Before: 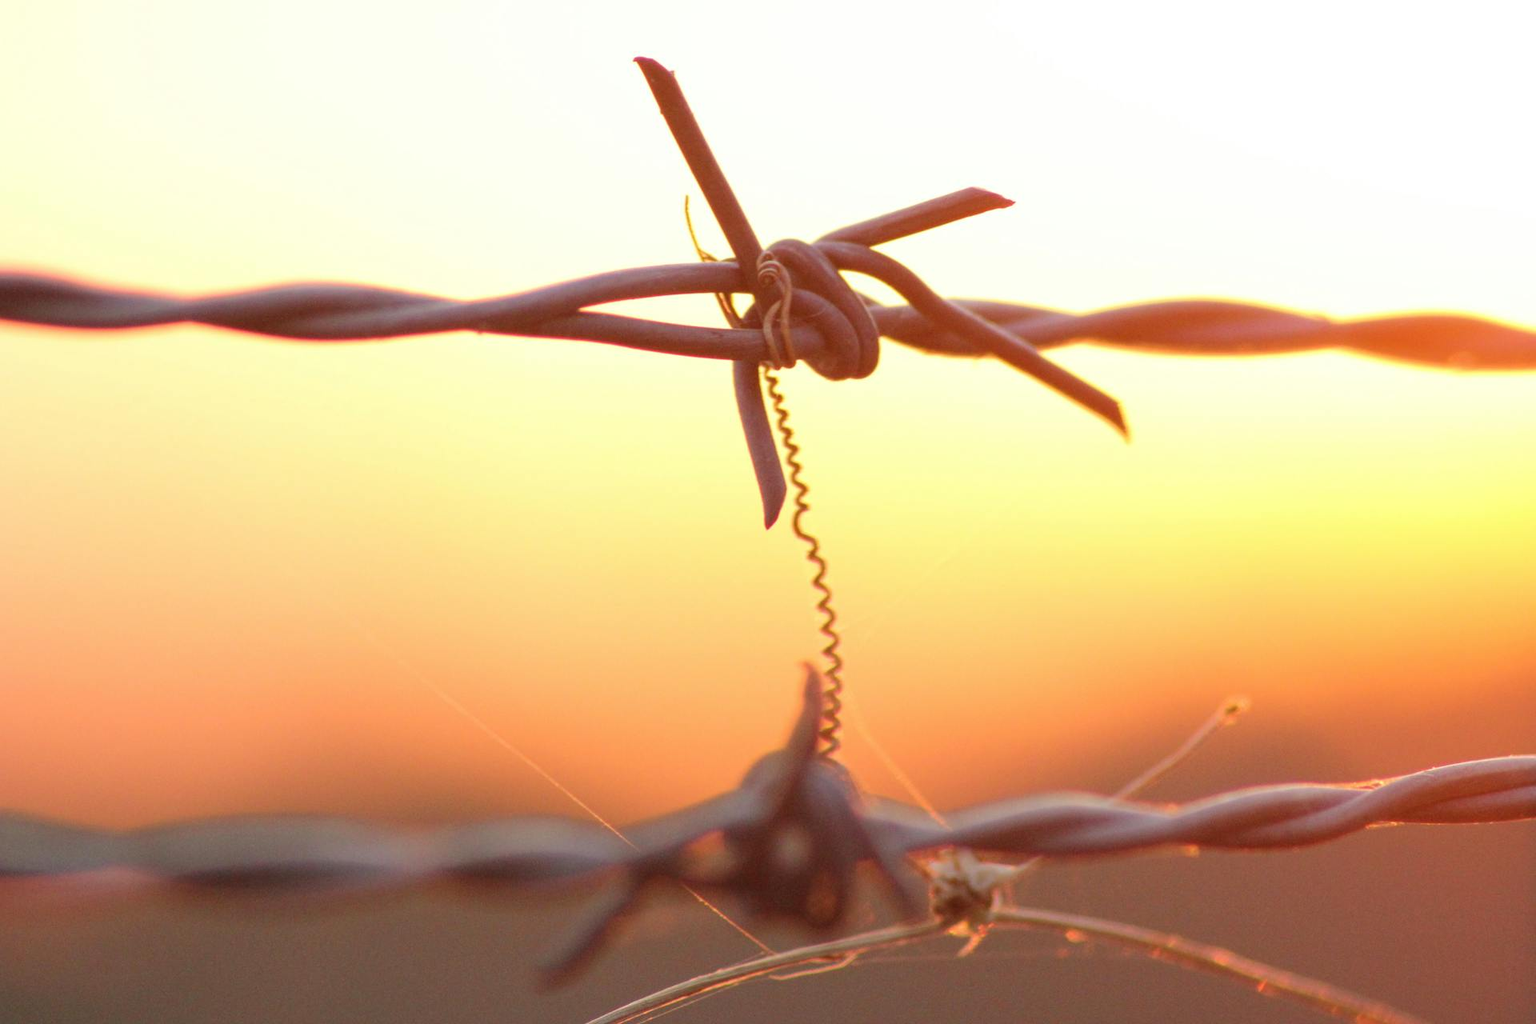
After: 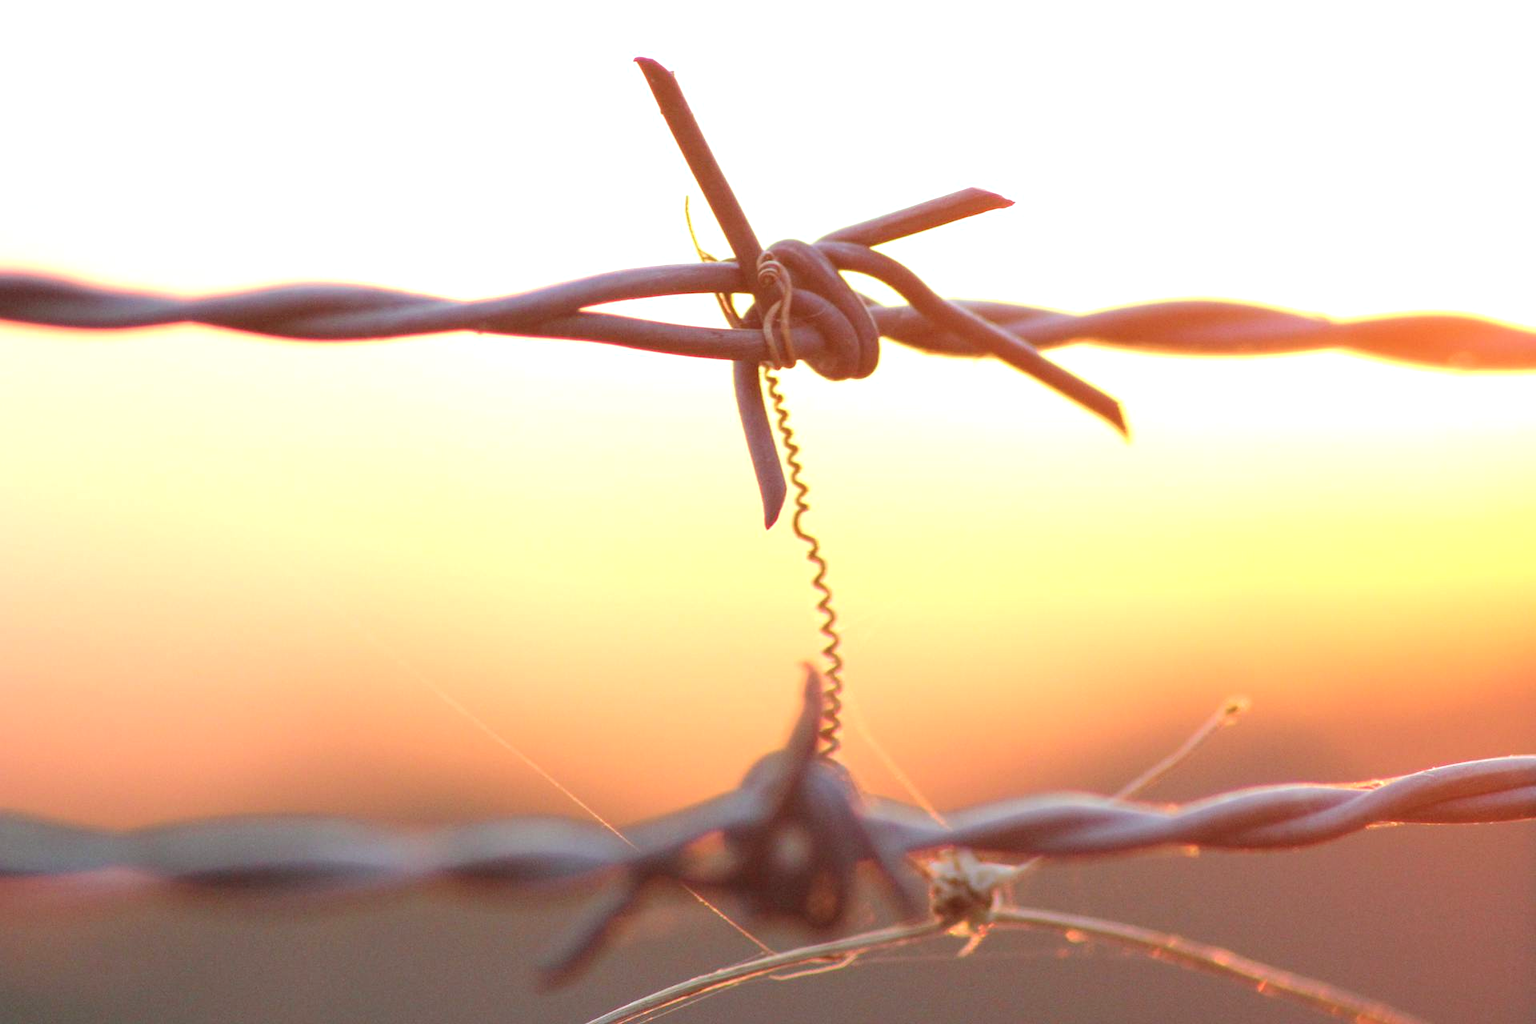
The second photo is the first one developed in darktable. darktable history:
color calibration: illuminant Planckian (black body), x 0.376, y 0.374, temperature 4115.79 K
exposure: black level correction 0, exposure 0.395 EV, compensate highlight preservation false
